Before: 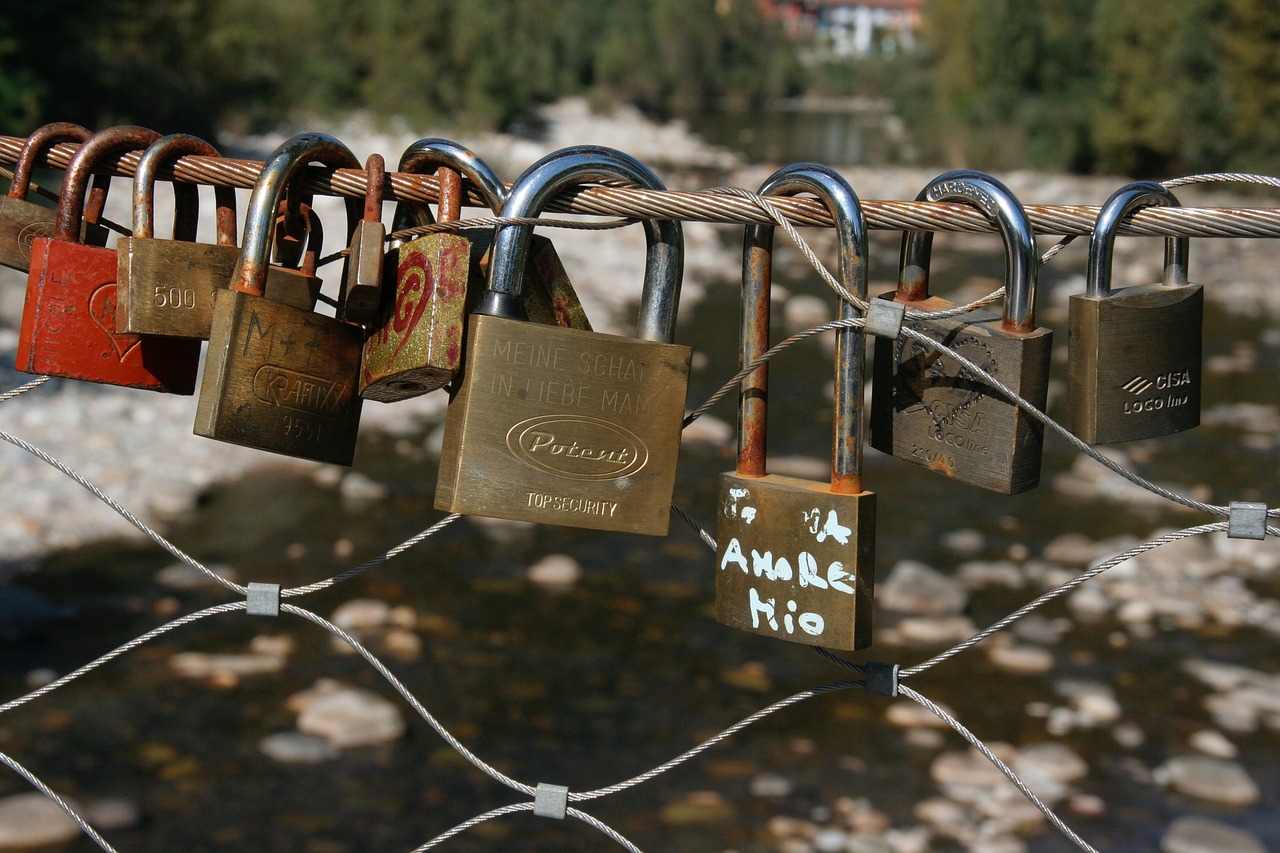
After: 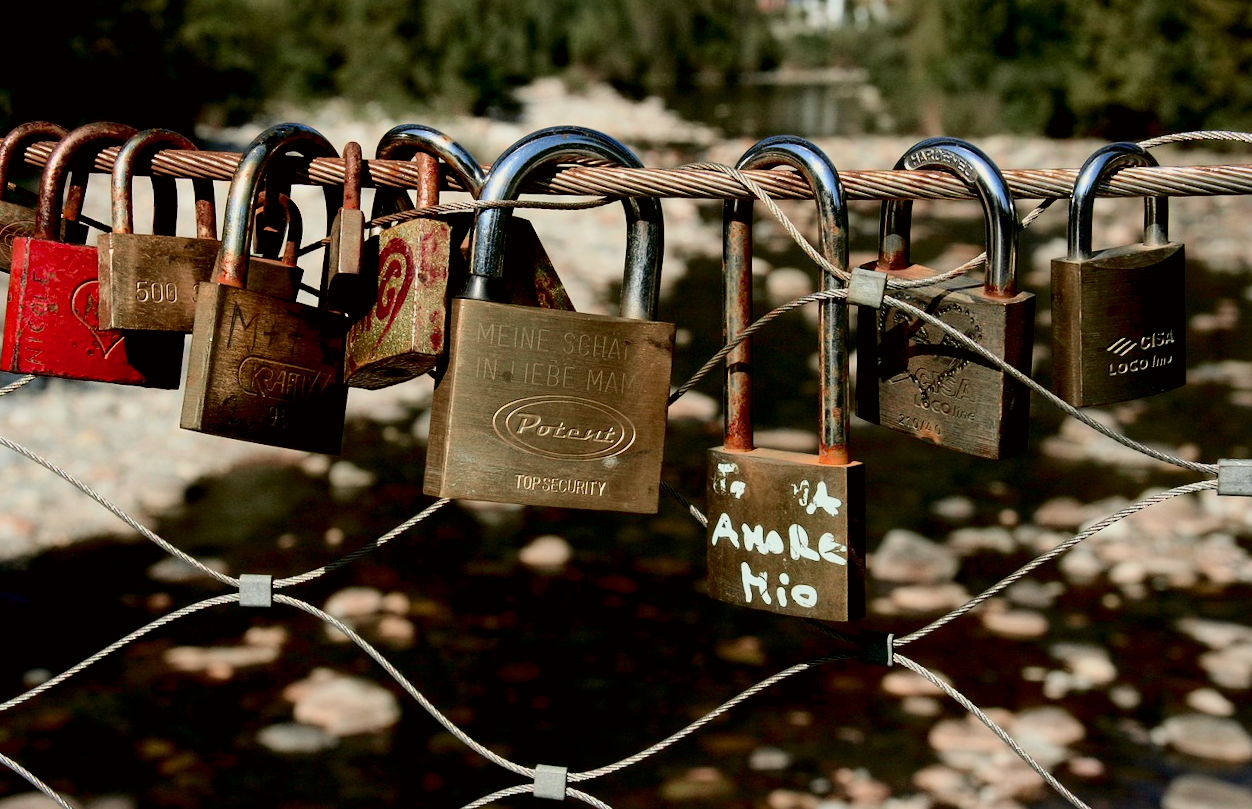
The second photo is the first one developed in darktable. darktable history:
rotate and perspective: rotation -2°, crop left 0.022, crop right 0.978, crop top 0.049, crop bottom 0.951
color contrast: green-magenta contrast 1.1, blue-yellow contrast 1.1, unbound 0
base curve: curves: ch0 [(0.017, 0) (0.425, 0.441) (0.844, 0.933) (1, 1)], preserve colors none
tone curve: curves: ch0 [(0, 0) (0.049, 0.01) (0.154, 0.081) (0.491, 0.56) (0.739, 0.794) (0.992, 0.937)]; ch1 [(0, 0) (0.172, 0.123) (0.317, 0.272) (0.401, 0.422) (0.499, 0.497) (0.531, 0.54) (0.615, 0.603) (0.741, 0.783) (1, 1)]; ch2 [(0, 0) (0.411, 0.424) (0.462, 0.483) (0.544, 0.56) (0.686, 0.638) (1, 1)], color space Lab, independent channels, preserve colors none
